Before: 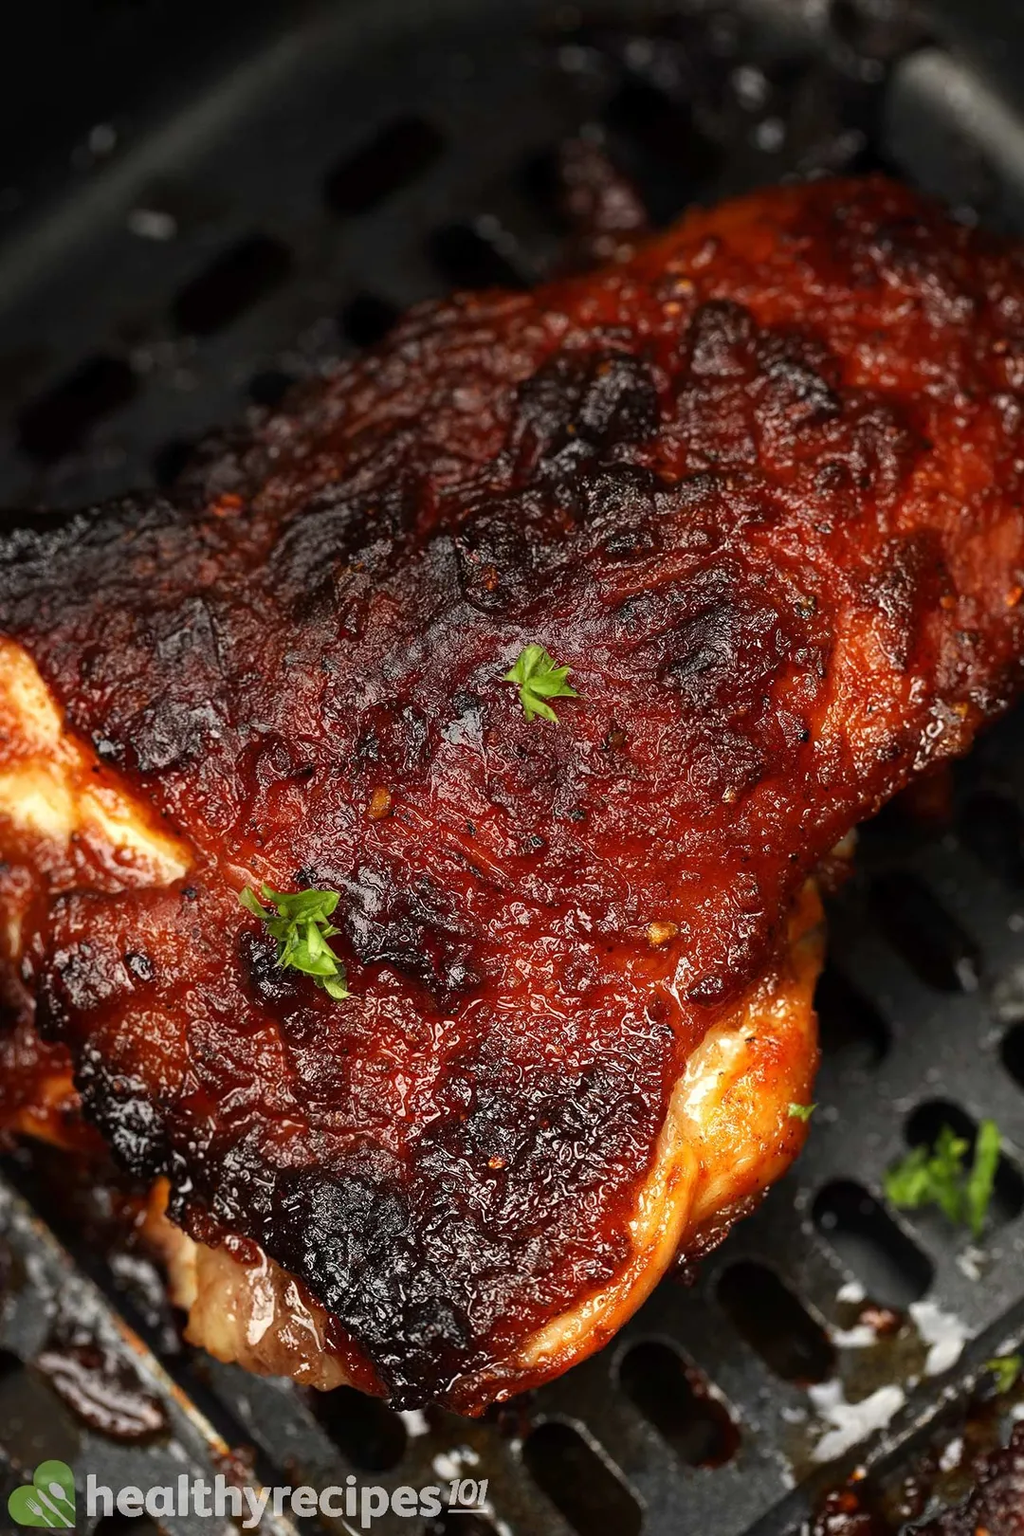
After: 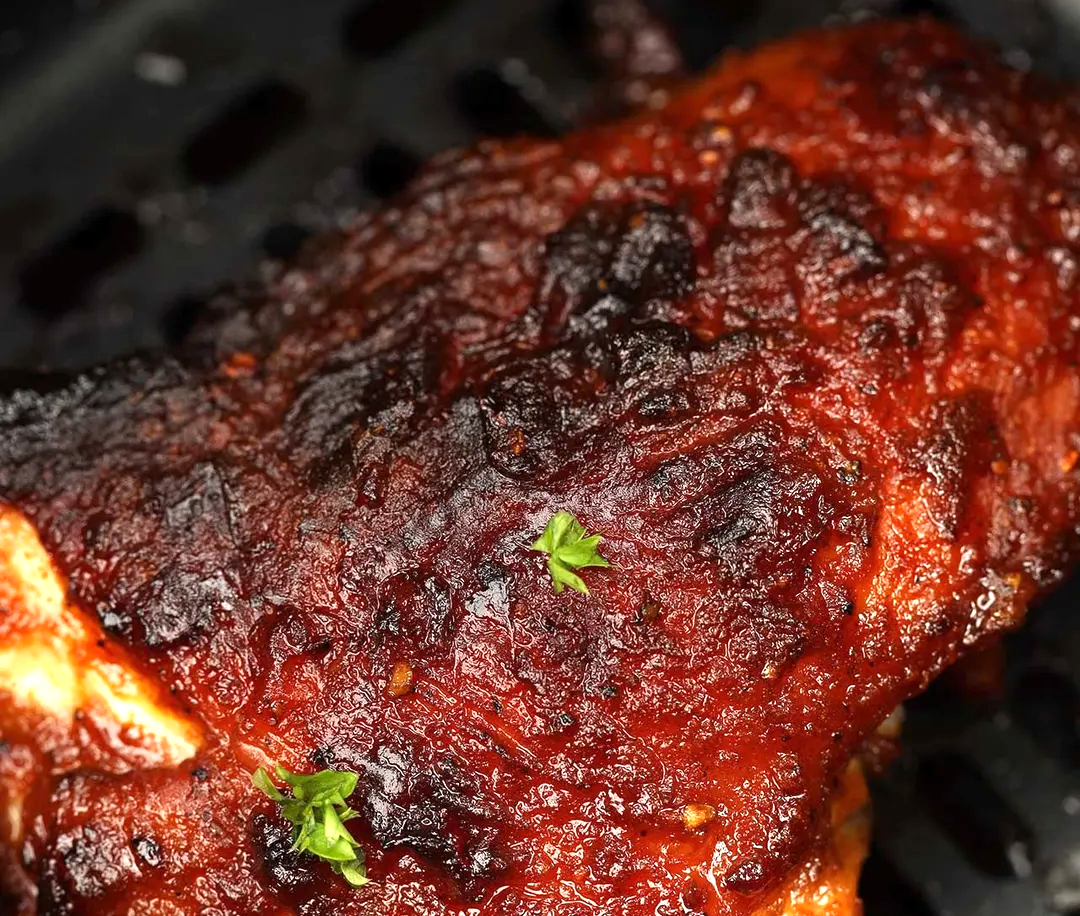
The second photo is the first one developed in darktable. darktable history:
crop and rotate: top 10.426%, bottom 33.002%
exposure: exposure 0.607 EV, compensate highlight preservation false
